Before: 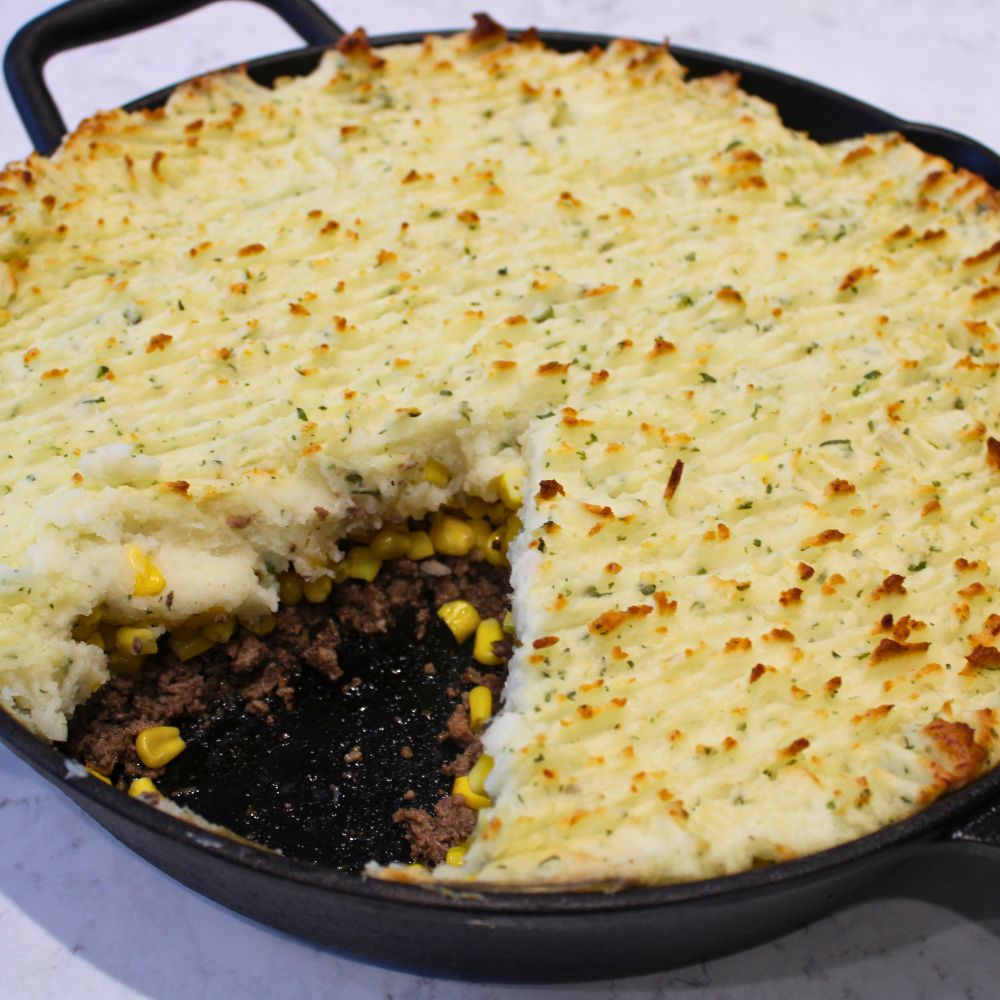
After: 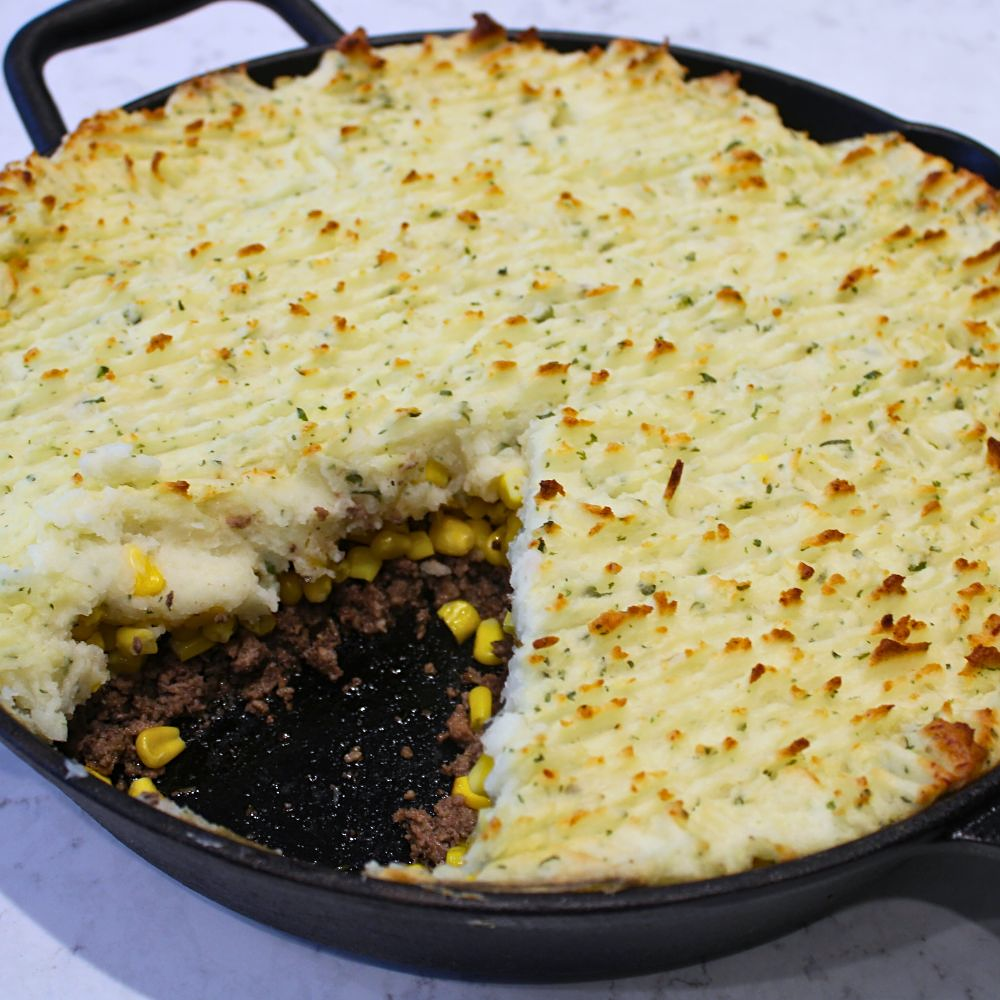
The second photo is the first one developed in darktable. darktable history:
sharpen: amount 0.2
white balance: red 0.967, blue 1.049
